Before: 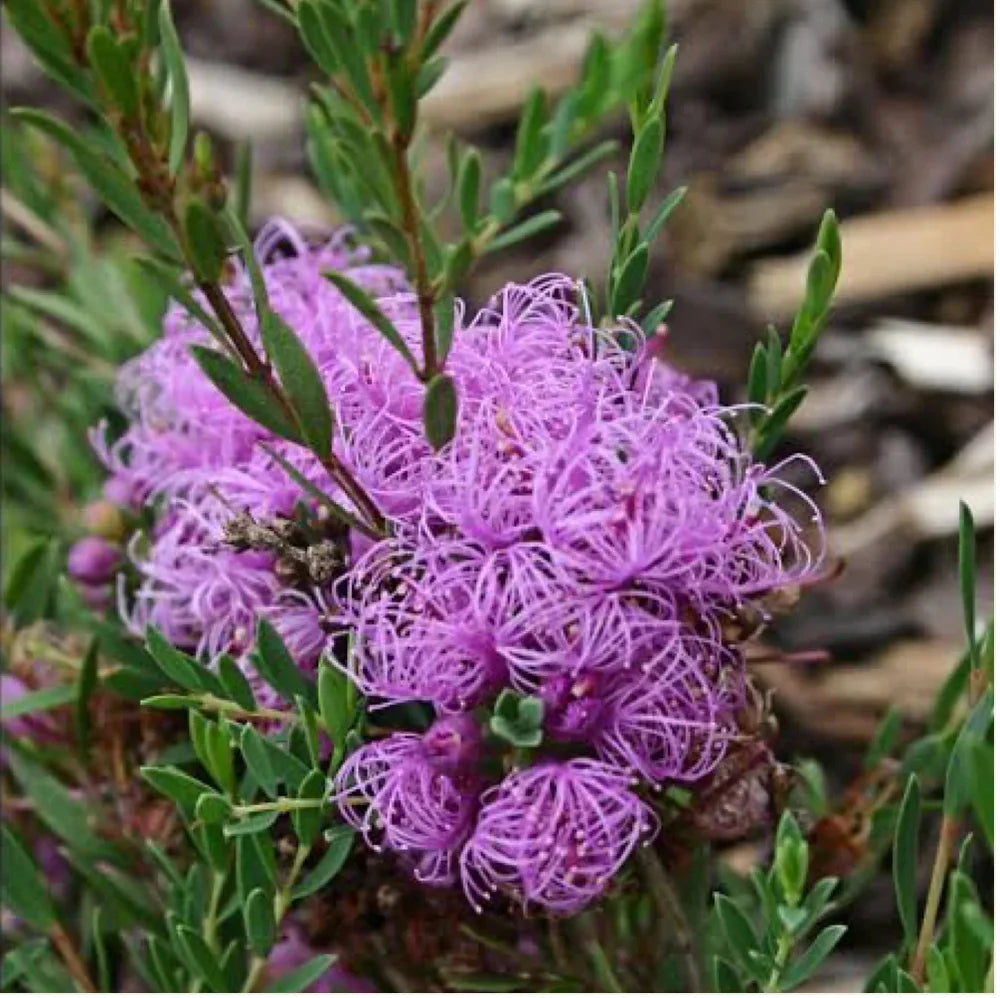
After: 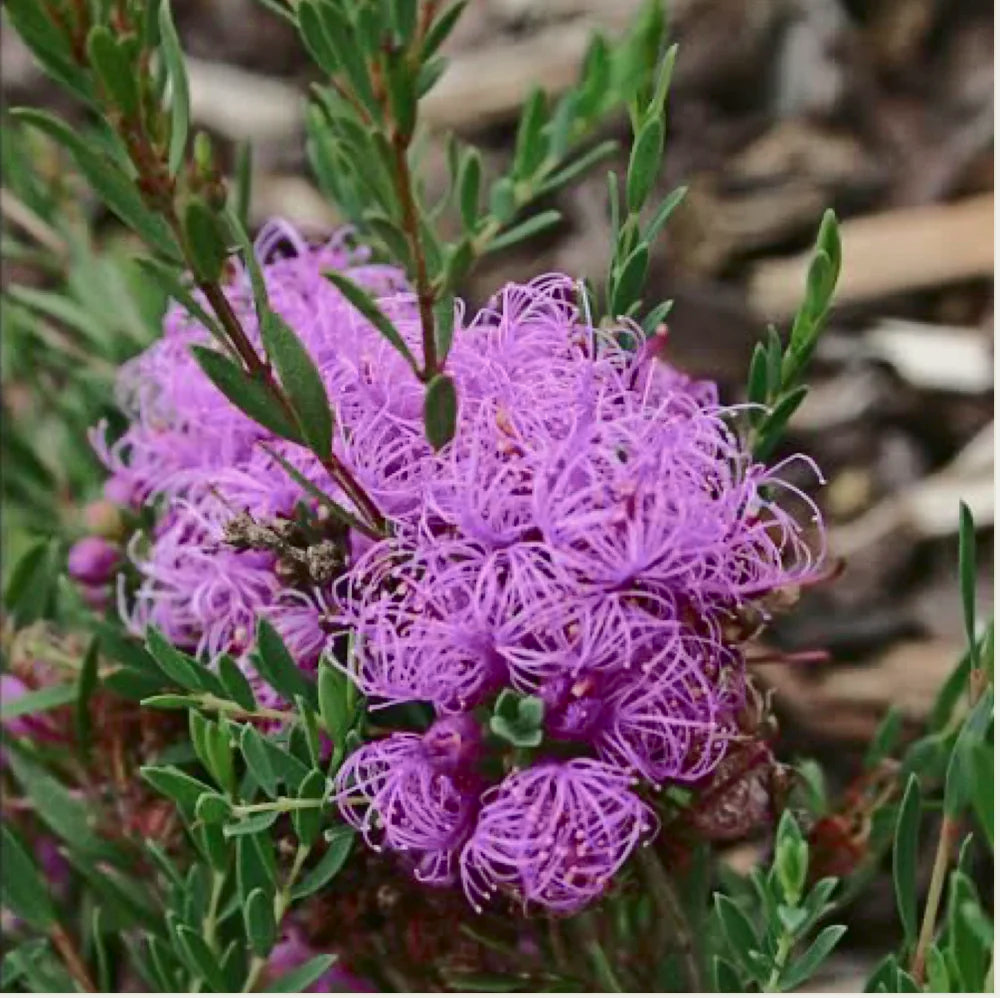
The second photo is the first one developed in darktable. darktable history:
color balance: contrast -15%
tone curve: curves: ch0 [(0, 0.021) (0.059, 0.053) (0.212, 0.18) (0.337, 0.304) (0.495, 0.505) (0.725, 0.731) (0.89, 0.919) (1, 1)]; ch1 [(0, 0) (0.094, 0.081) (0.311, 0.282) (0.421, 0.417) (0.479, 0.475) (0.54, 0.55) (0.615, 0.65) (0.683, 0.688) (1, 1)]; ch2 [(0, 0) (0.257, 0.217) (0.44, 0.431) (0.498, 0.507) (0.603, 0.598) (1, 1)], color space Lab, independent channels, preserve colors none
